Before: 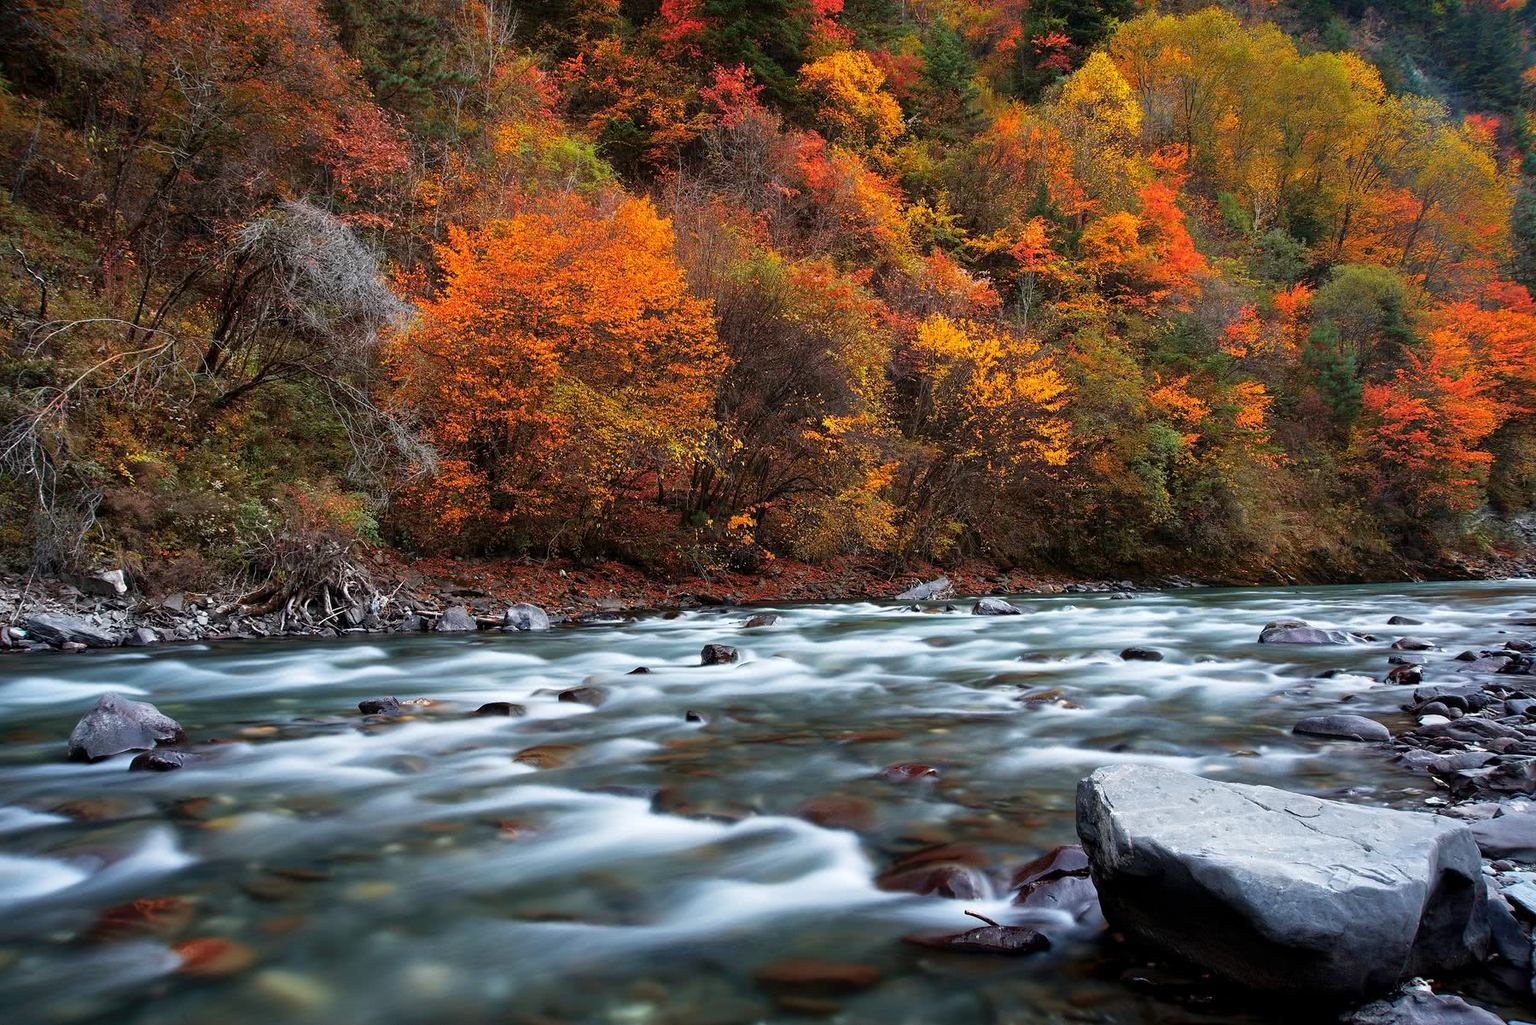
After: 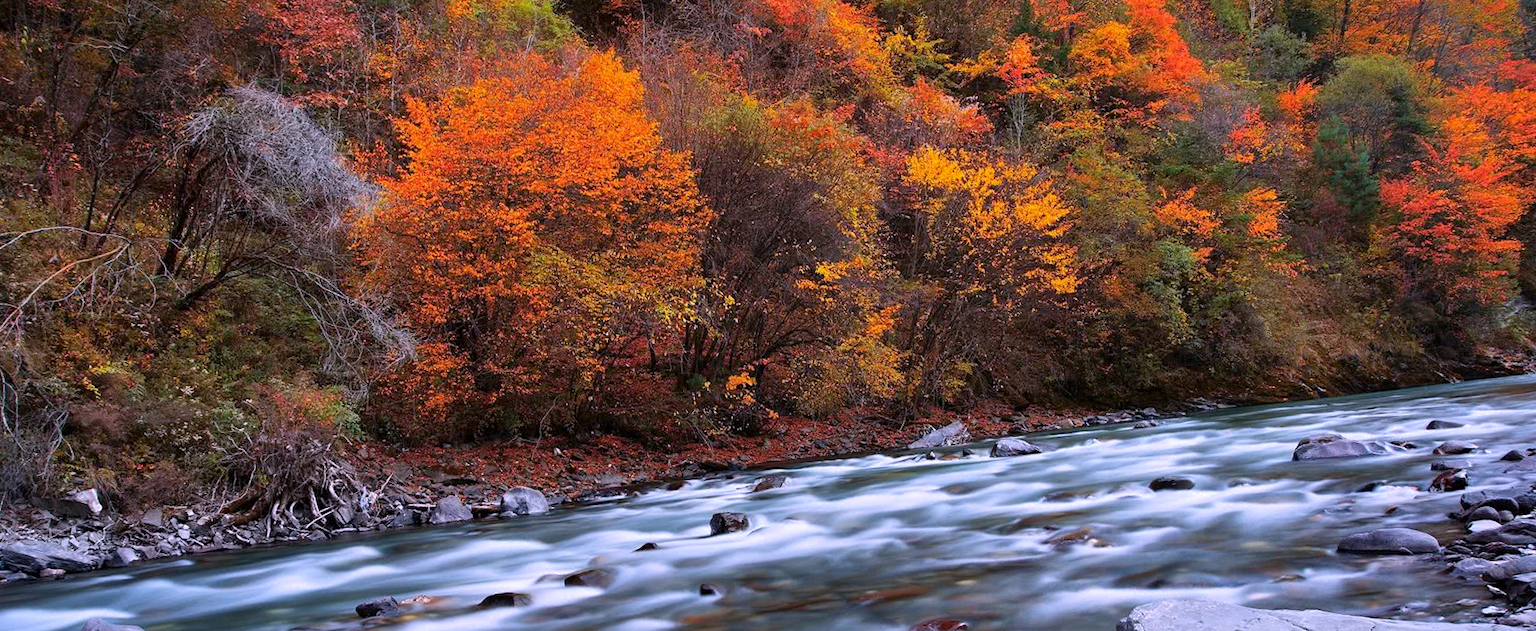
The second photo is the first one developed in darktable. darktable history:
rotate and perspective: rotation -5°, crop left 0.05, crop right 0.952, crop top 0.11, crop bottom 0.89
grain: coarseness 0.81 ISO, strength 1.34%, mid-tones bias 0%
white balance: red 1.042, blue 1.17
shadows and highlights: shadows -20, white point adjustment -2, highlights -35
crop: top 11.166%, bottom 22.168%
